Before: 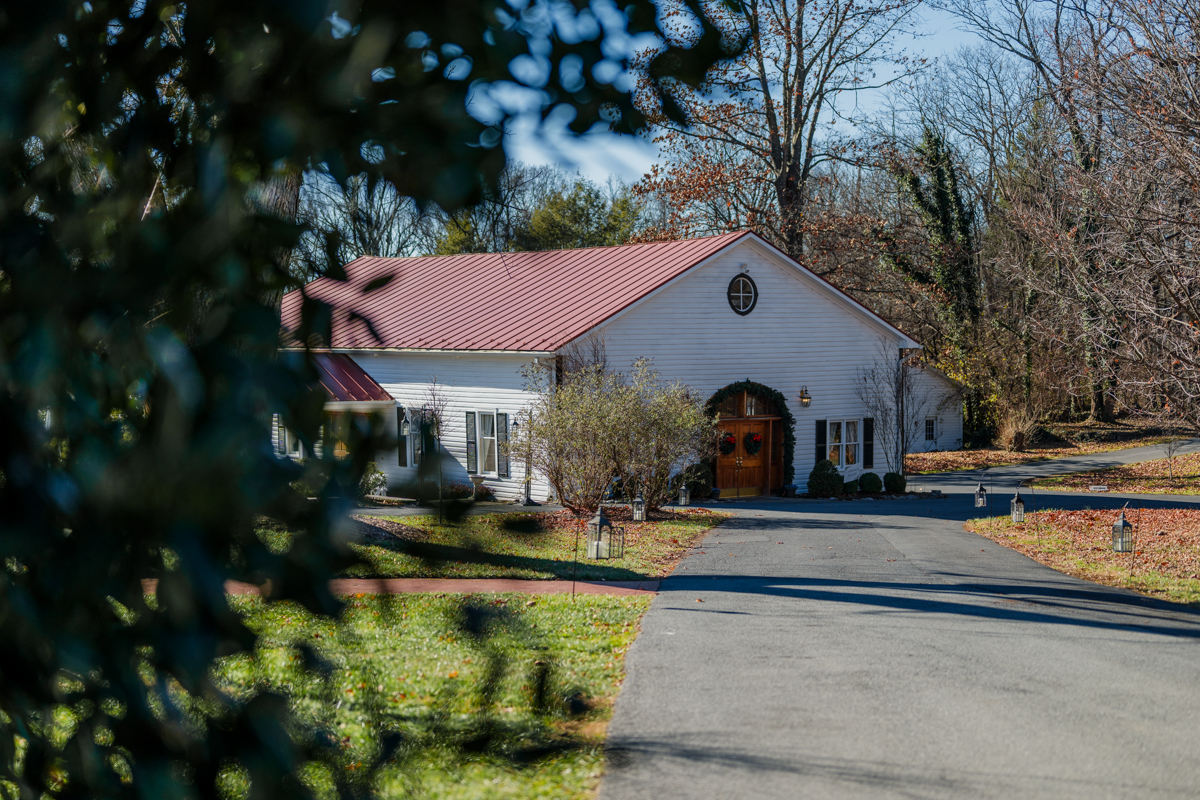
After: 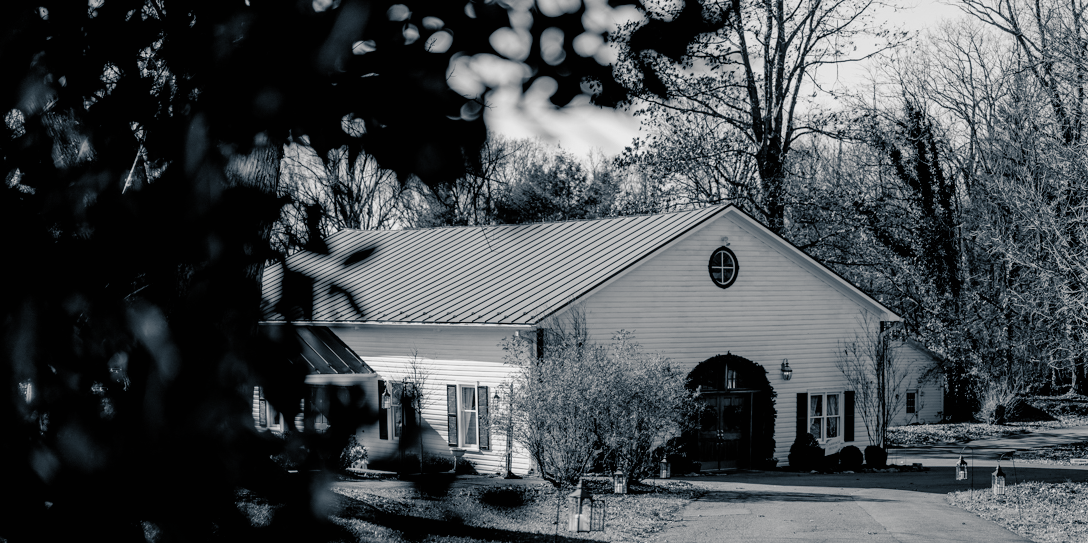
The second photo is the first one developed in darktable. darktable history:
crop: left 1.589%, top 3.436%, right 7.722%, bottom 28.46%
color balance rgb: shadows lift › chroma 7.258%, shadows lift › hue 245.72°, perceptual saturation grading › global saturation 25.301%, global vibrance 20.718%
filmic rgb: black relative exposure -4.96 EV, white relative exposure 2.83 EV, hardness 3.72, preserve chrominance no, color science v5 (2021), contrast in shadows safe, contrast in highlights safe
tone equalizer: -8 EV -0.453 EV, -7 EV -0.412 EV, -6 EV -0.306 EV, -5 EV -0.255 EV, -3 EV 0.228 EV, -2 EV 0.321 EV, -1 EV 0.366 EV, +0 EV 0.44 EV, smoothing 1
color calibration: output gray [0.246, 0.254, 0.501, 0], x 0.37, y 0.382, temperature 4317.63 K
